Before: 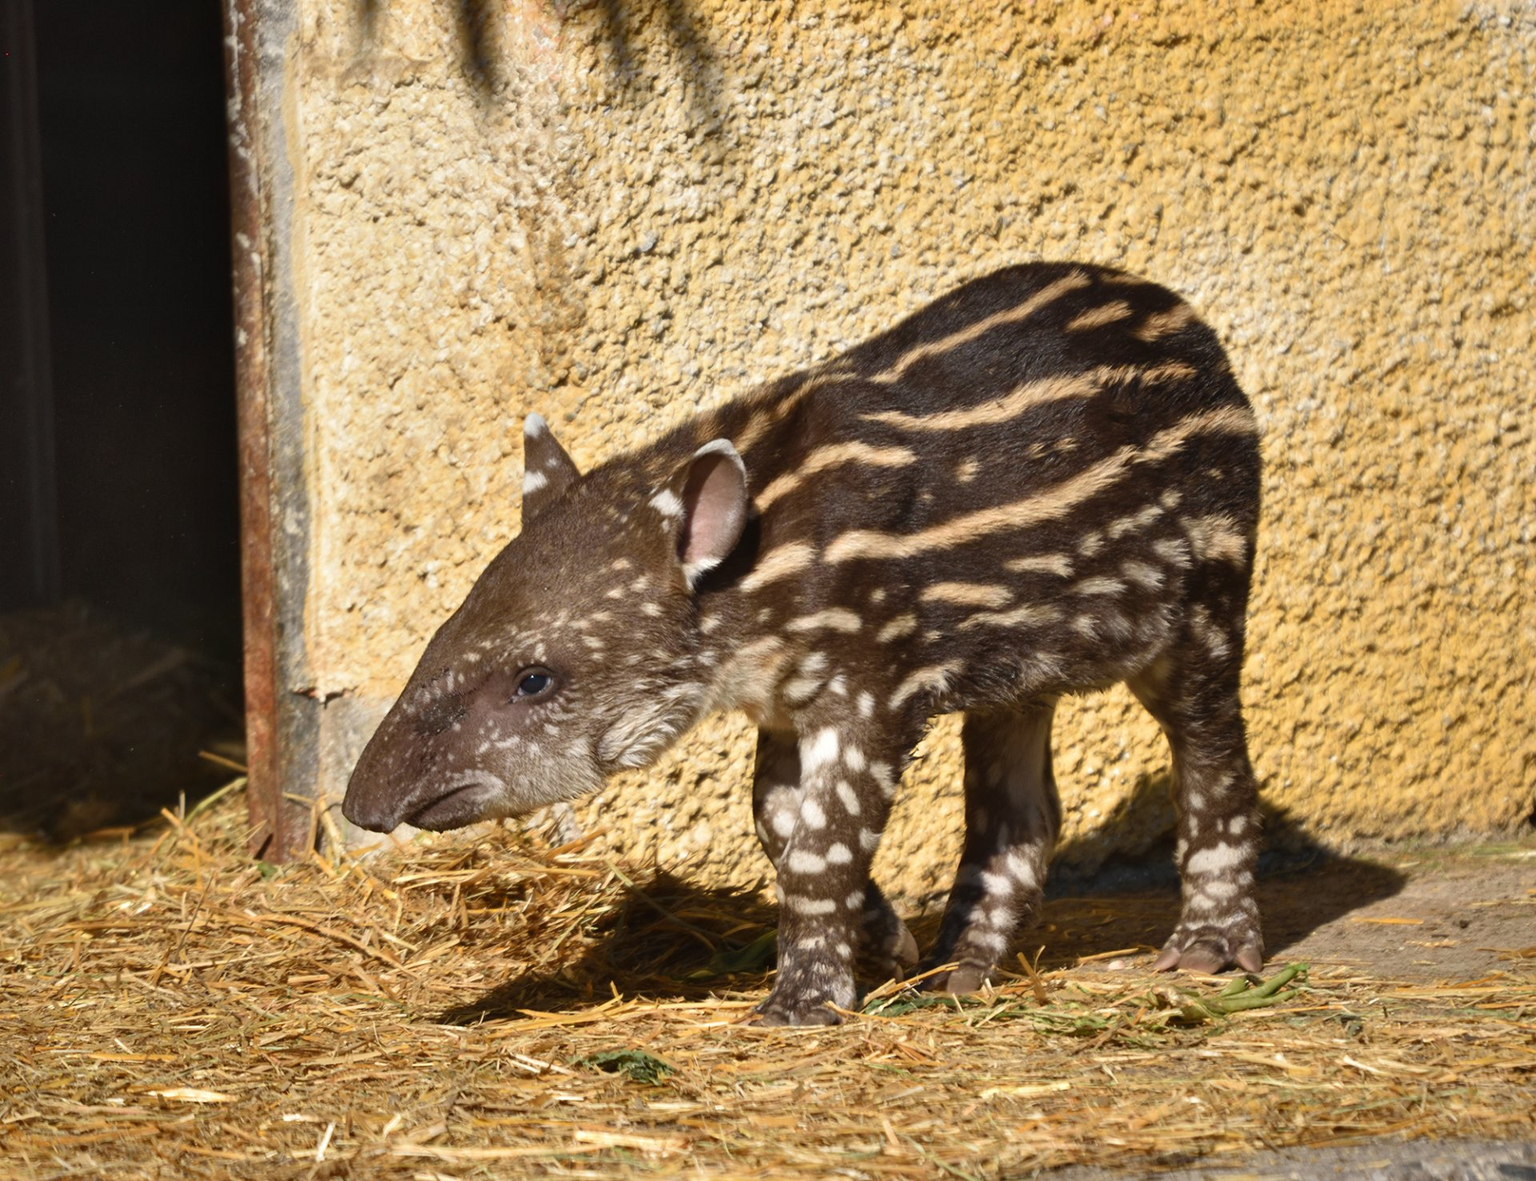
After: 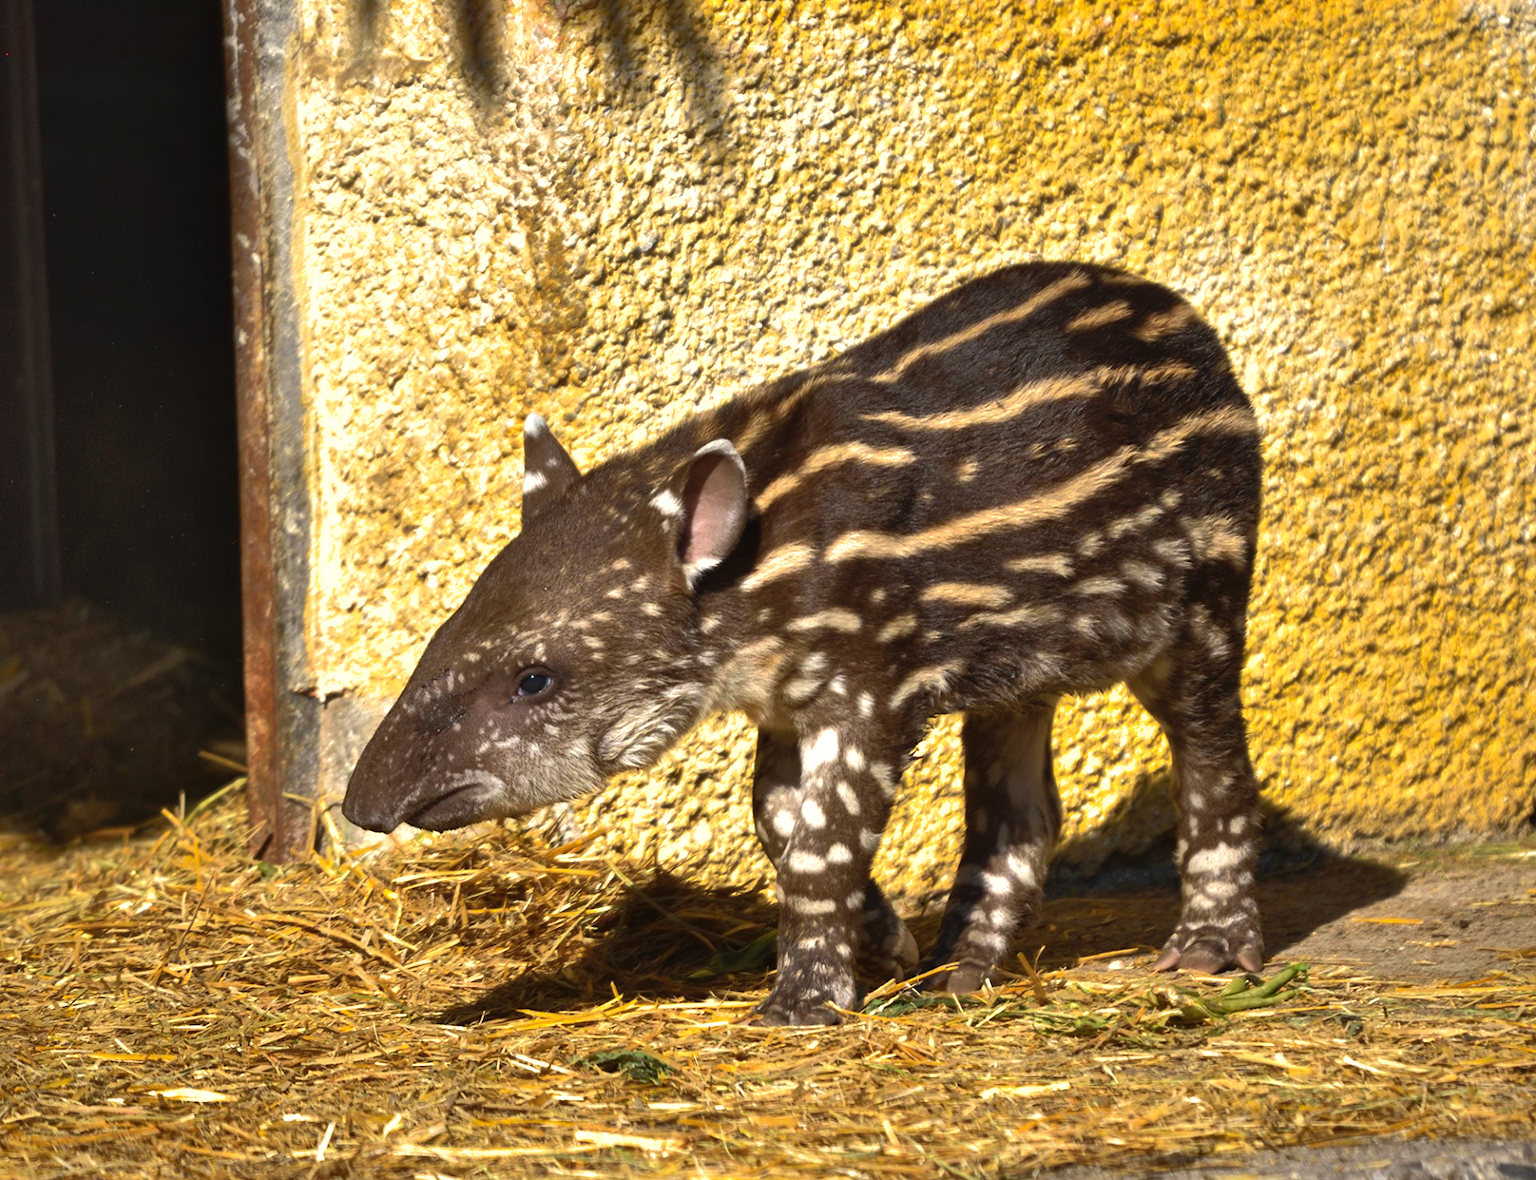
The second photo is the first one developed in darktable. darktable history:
tone curve: curves: ch0 [(0, 0) (0.003, 0.003) (0.011, 0.011) (0.025, 0.025) (0.044, 0.044) (0.069, 0.069) (0.1, 0.099) (0.136, 0.135) (0.177, 0.176) (0.224, 0.223) (0.277, 0.275) (0.335, 0.333) (0.399, 0.396) (0.468, 0.465) (0.543, 0.541) (0.623, 0.622) (0.709, 0.708) (0.801, 0.8) (0.898, 0.897) (1, 1)], preserve colors none
color balance rgb: perceptual brilliance grading › highlights 14.29%, perceptual brilliance grading › mid-tones -5.92%, perceptual brilliance grading › shadows -26.83%, global vibrance 31.18%
shadows and highlights: on, module defaults
